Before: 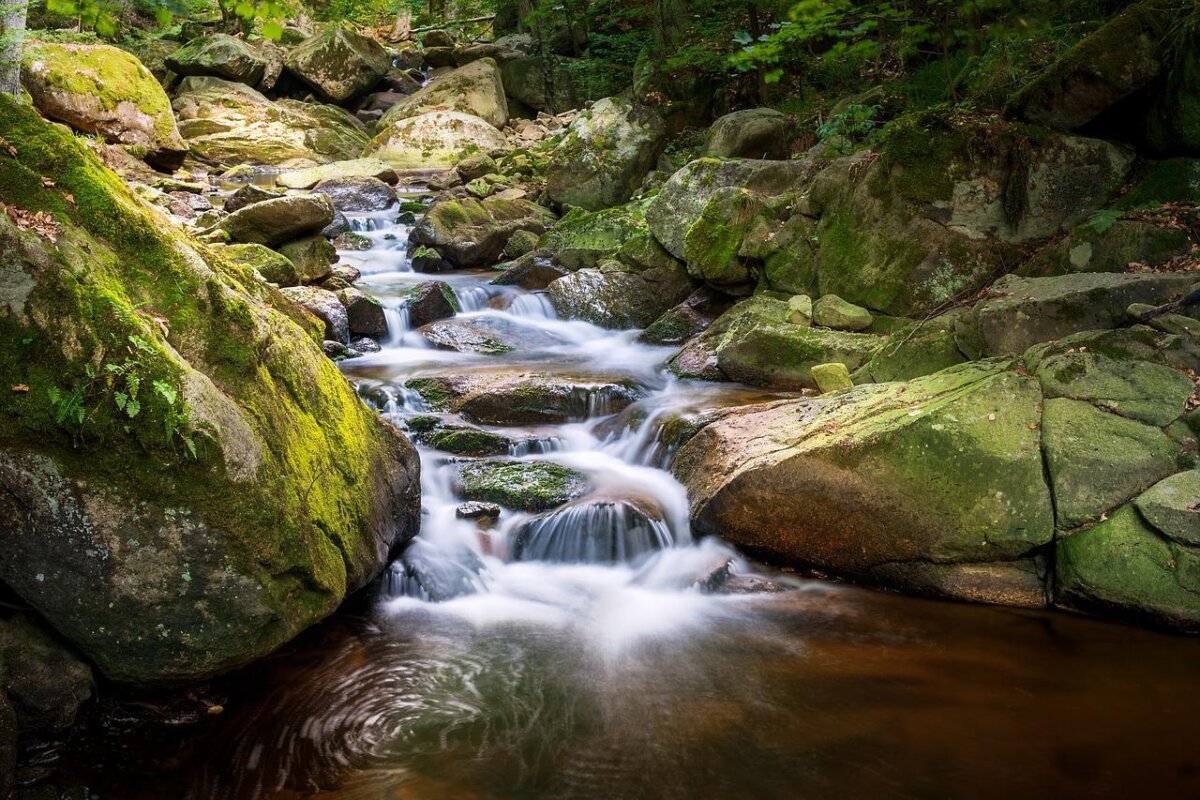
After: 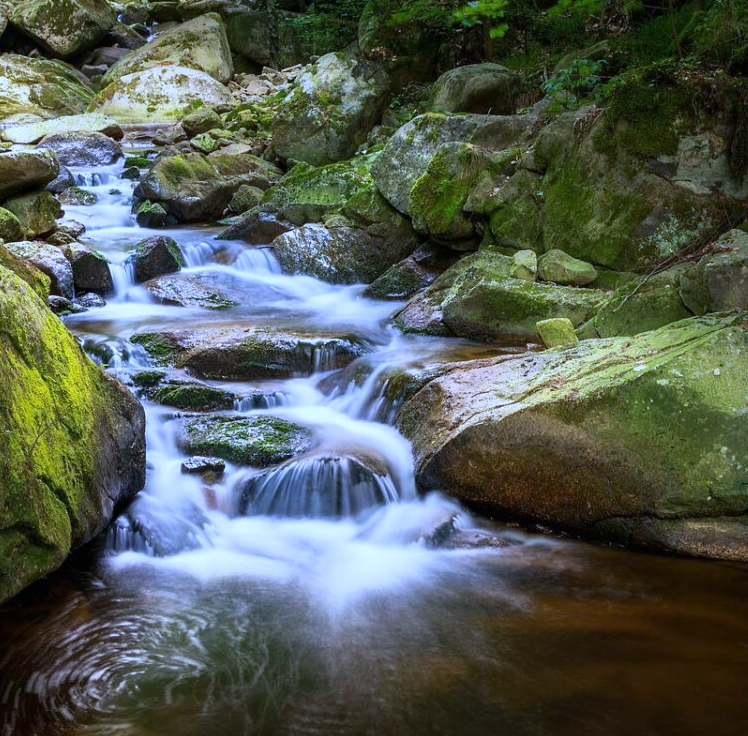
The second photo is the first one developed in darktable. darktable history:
crop and rotate: left 22.918%, top 5.629%, right 14.711%, bottom 2.247%
white balance: red 0.871, blue 1.249
